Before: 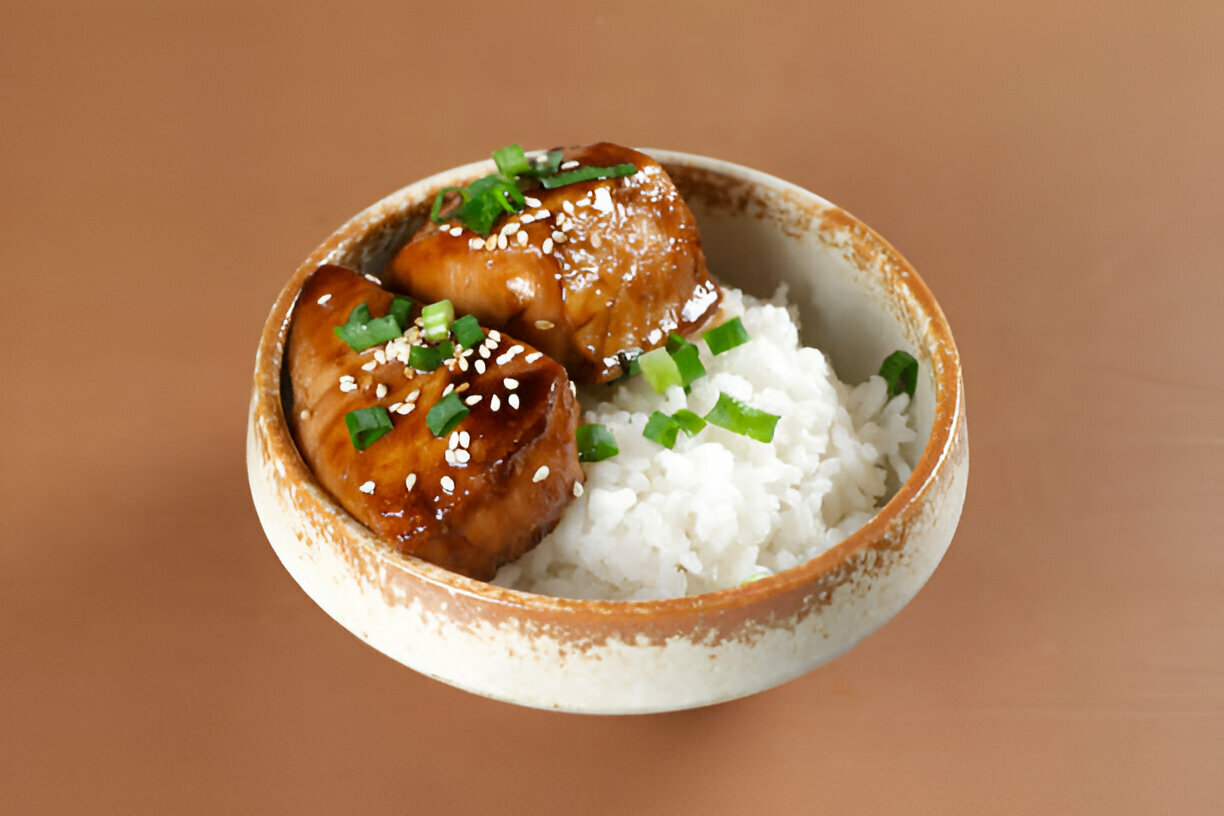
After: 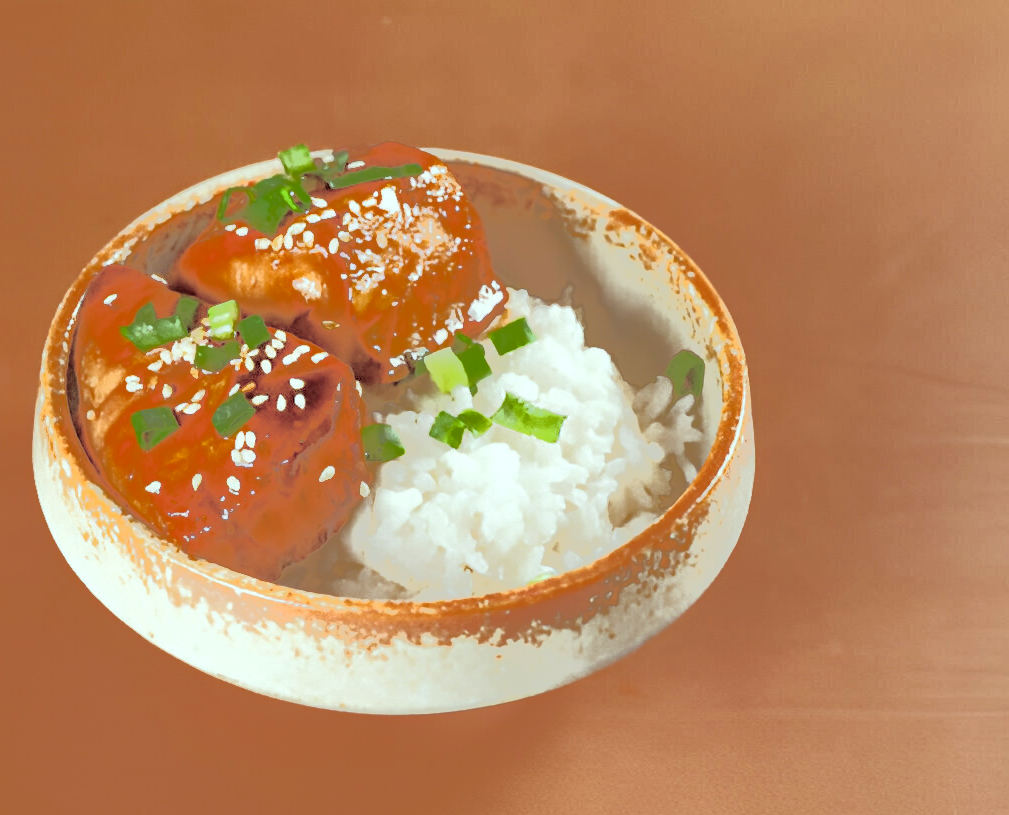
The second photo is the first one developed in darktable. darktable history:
tone curve: curves: ch0 [(0, 0) (0.003, 0.011) (0.011, 0.043) (0.025, 0.133) (0.044, 0.226) (0.069, 0.303) (0.1, 0.371) (0.136, 0.429) (0.177, 0.482) (0.224, 0.516) (0.277, 0.539) (0.335, 0.535) (0.399, 0.517) (0.468, 0.498) (0.543, 0.523) (0.623, 0.655) (0.709, 0.83) (0.801, 0.827) (0.898, 0.89) (1, 1)], color space Lab, independent channels, preserve colors none
crop: left 17.494%, bottom 0.036%
tone equalizer: mask exposure compensation -0.49 EV
color correction: highlights a* -7.22, highlights b* -0.173, shadows a* 20.24, shadows b* 12.05
